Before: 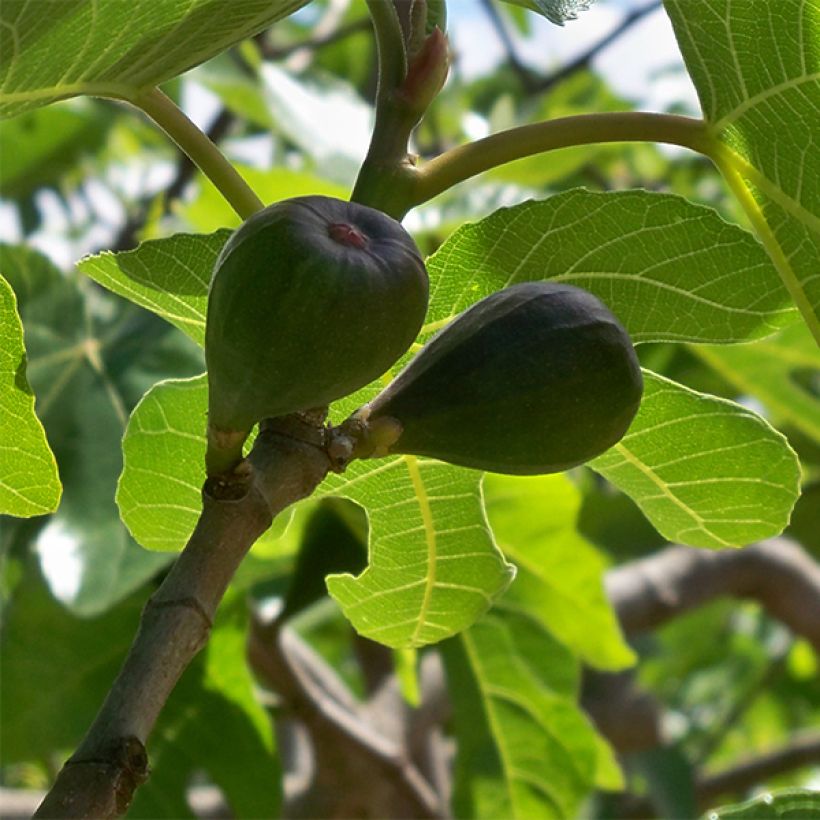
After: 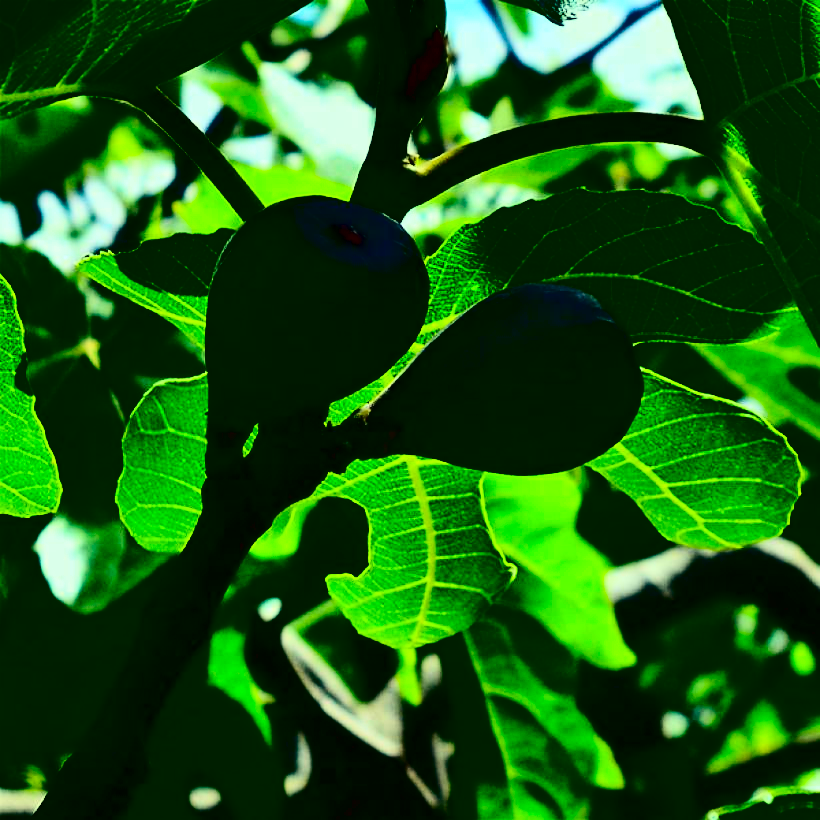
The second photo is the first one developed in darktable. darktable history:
color correction: highlights a* -20.08, highlights b* 9.8, shadows a* -20.4, shadows b* -10.76
contrast brightness saturation: contrast 0.77, brightness -1, saturation 1
